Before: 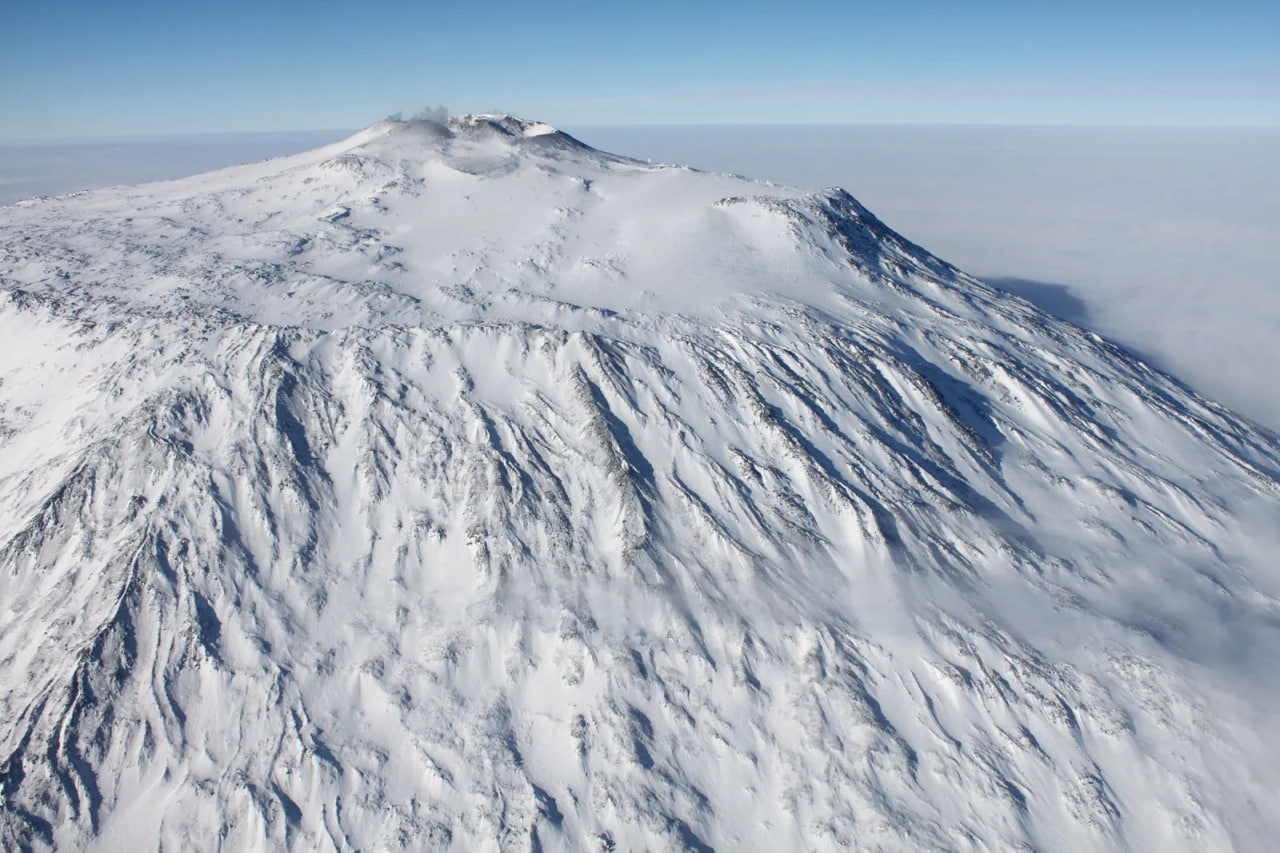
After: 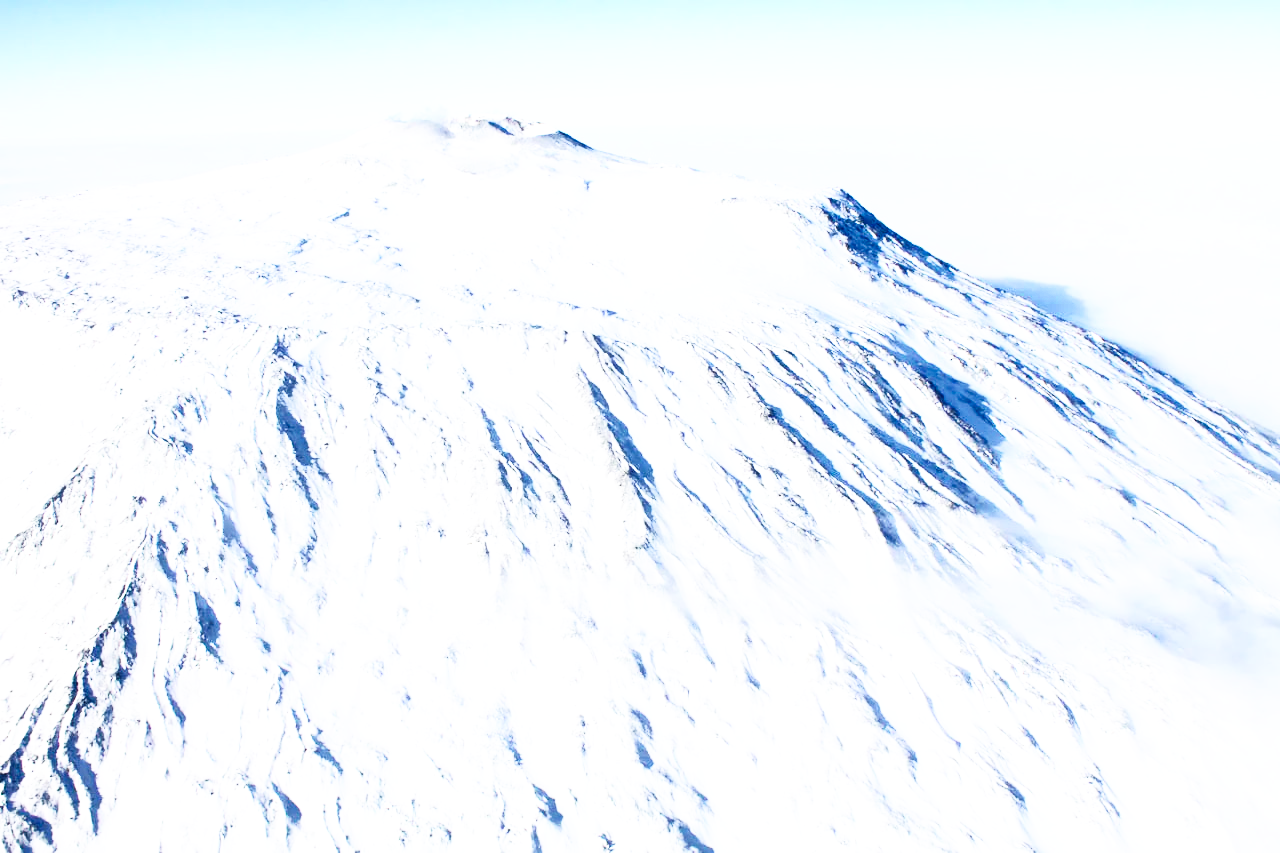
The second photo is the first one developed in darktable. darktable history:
shadows and highlights: shadows 0, highlights 40
contrast equalizer: octaves 7, y [[0.6 ×6], [0.55 ×6], [0 ×6], [0 ×6], [0 ×6]], mix 0.15
tone equalizer: on, module defaults
exposure: black level correction 0, exposure 0.7 EV, compensate exposure bias true, compensate highlight preservation false
base curve: curves: ch0 [(0, 0) (0.007, 0.004) (0.027, 0.03) (0.046, 0.07) (0.207, 0.54) (0.442, 0.872) (0.673, 0.972) (1, 1)], preserve colors none
